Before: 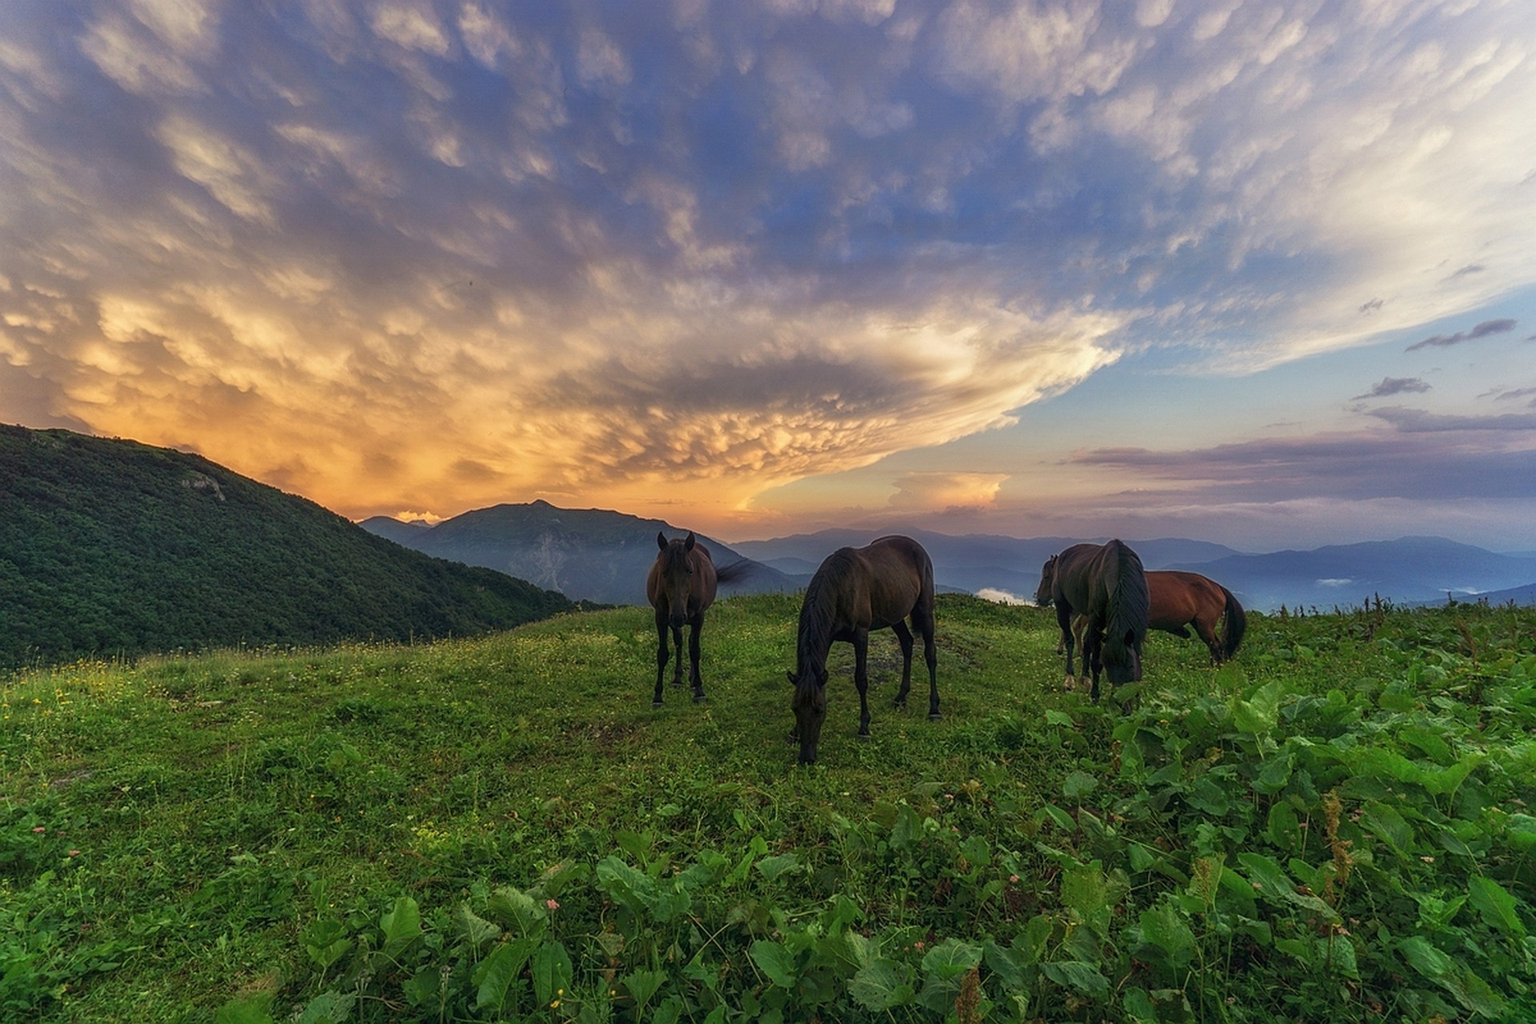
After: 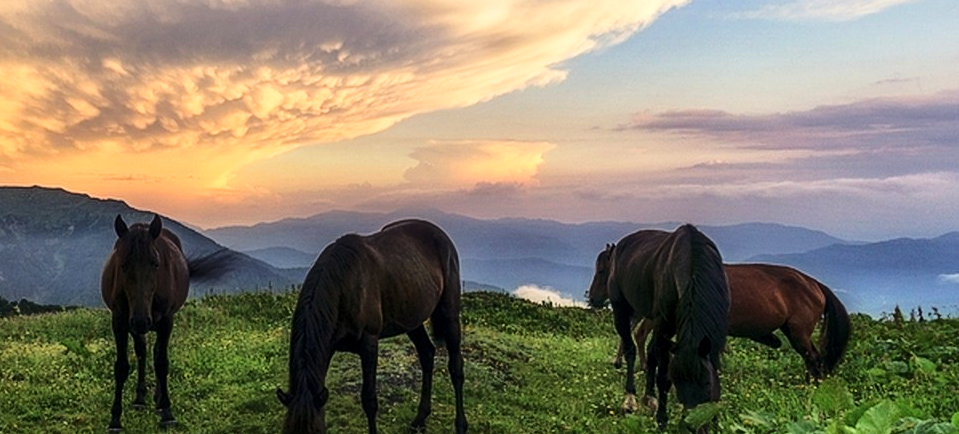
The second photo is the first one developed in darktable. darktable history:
exposure: exposure -0.46 EV, compensate highlight preservation false
local contrast: mode bilateral grid, contrast 20, coarseness 51, detail 119%, midtone range 0.2
base curve: curves: ch0 [(0, 0) (0.028, 0.03) (0.105, 0.232) (0.387, 0.748) (0.754, 0.968) (1, 1)]
crop: left 36.831%, top 35.174%, right 13.2%, bottom 30.857%
